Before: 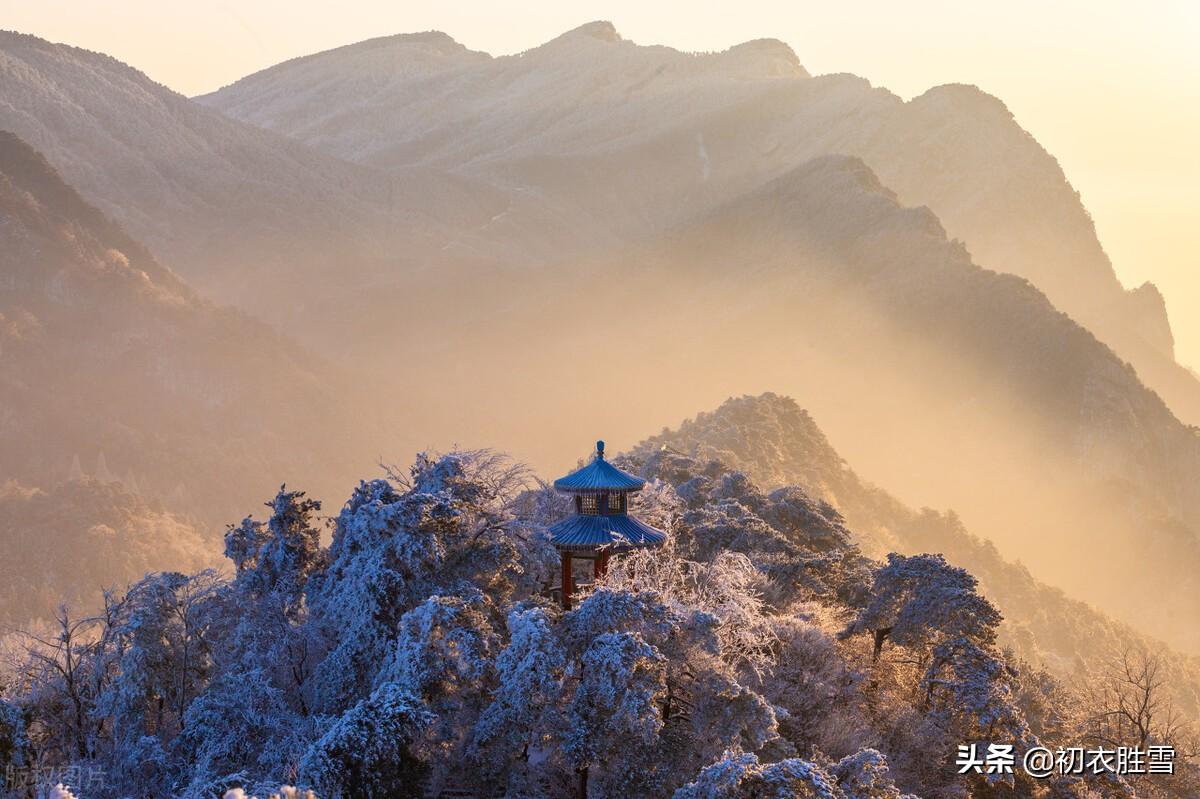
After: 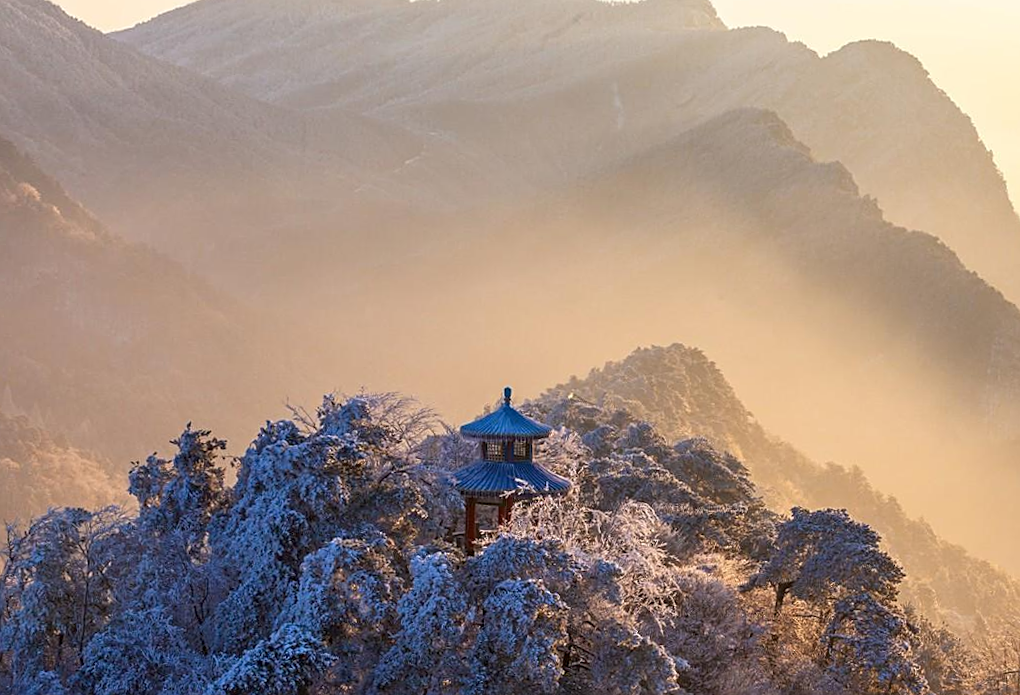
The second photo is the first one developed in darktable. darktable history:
crop and rotate: angle -3.27°, left 5.211%, top 5.211%, right 4.607%, bottom 4.607%
rotate and perspective: rotation -1.77°, lens shift (horizontal) 0.004, automatic cropping off
sharpen: on, module defaults
